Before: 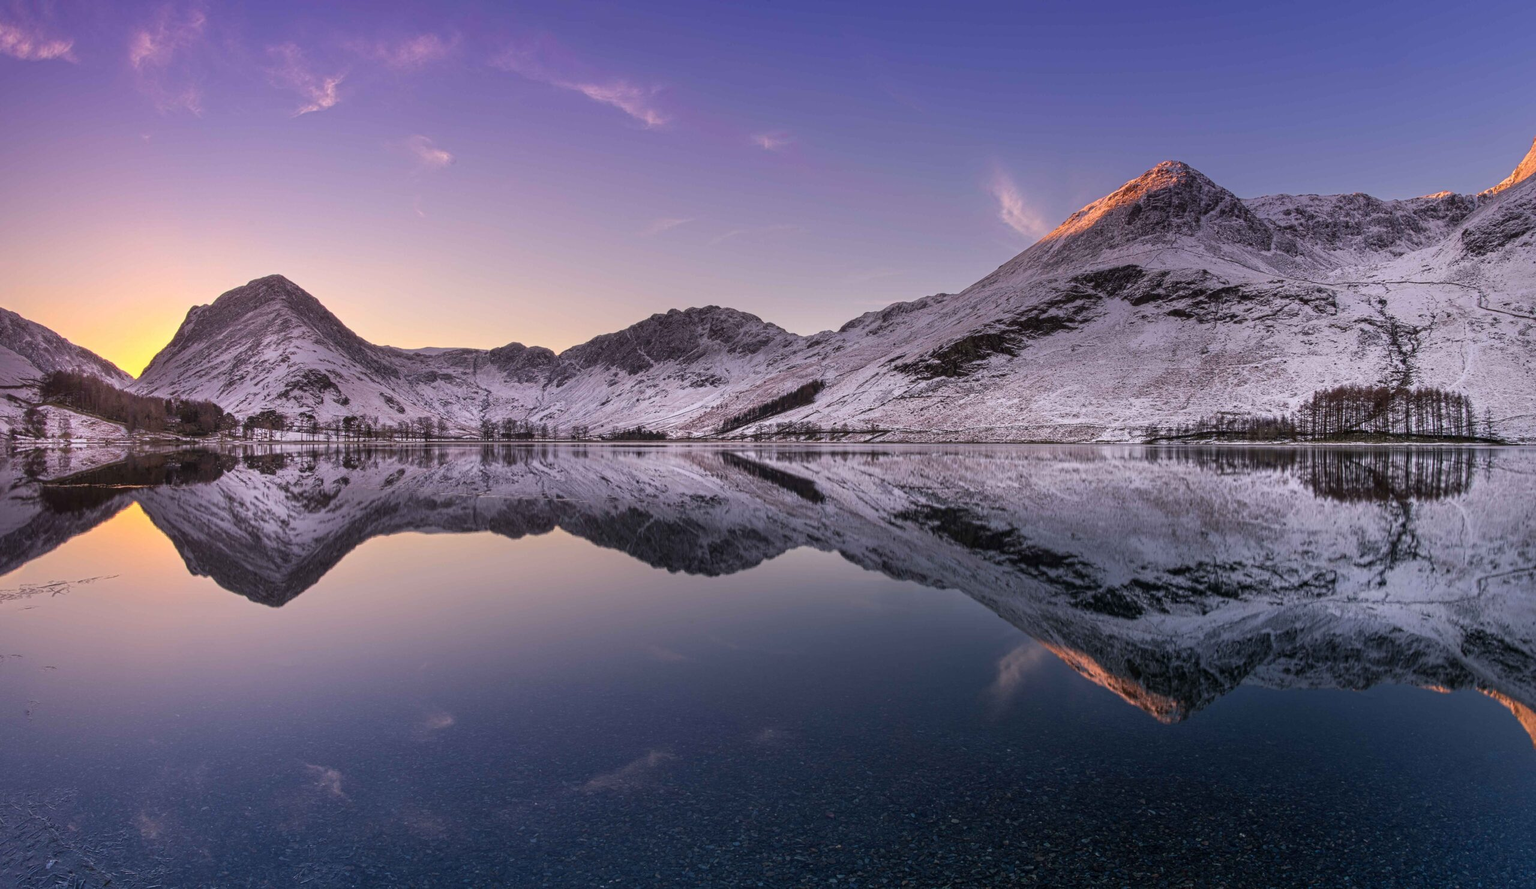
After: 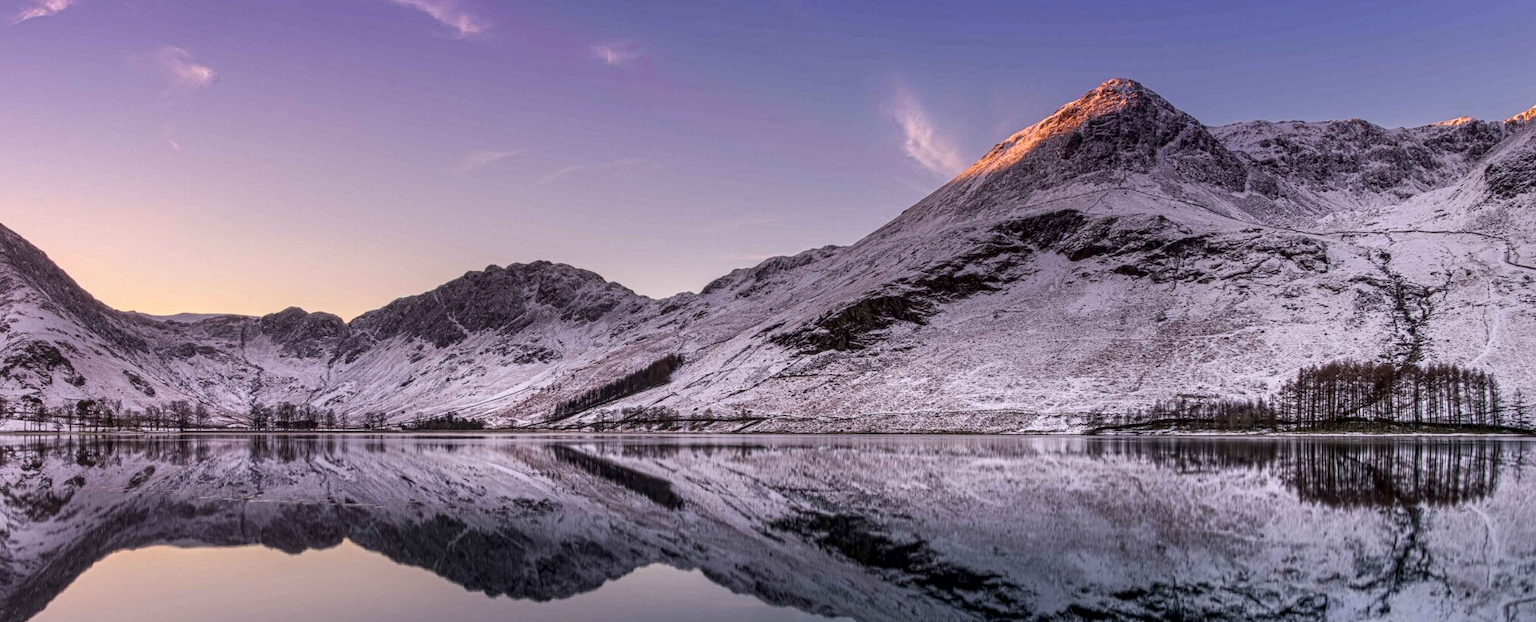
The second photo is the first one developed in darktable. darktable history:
local contrast: detail 130%
crop: left 18.38%, top 11.092%, right 2.134%, bottom 33.217%
contrast brightness saturation: contrast 0.08, saturation 0.02
